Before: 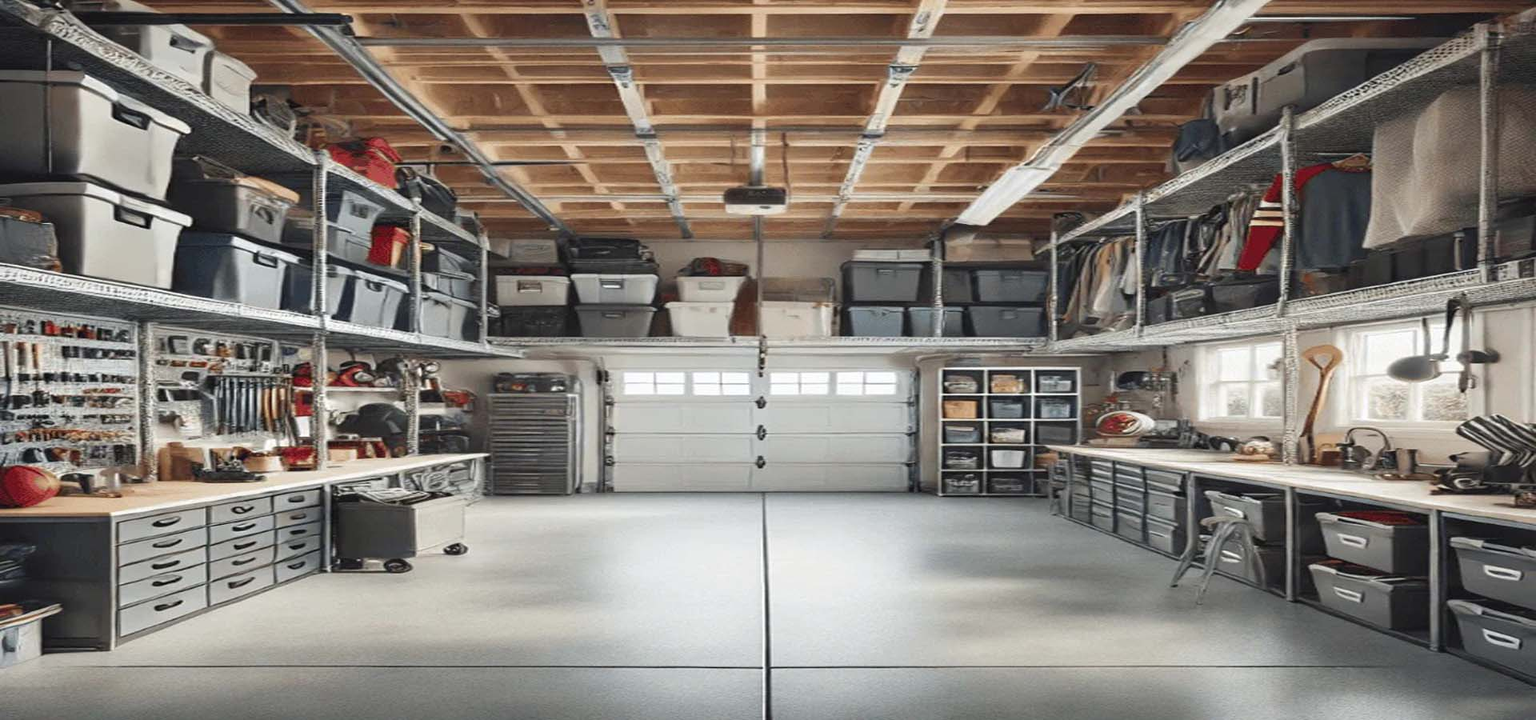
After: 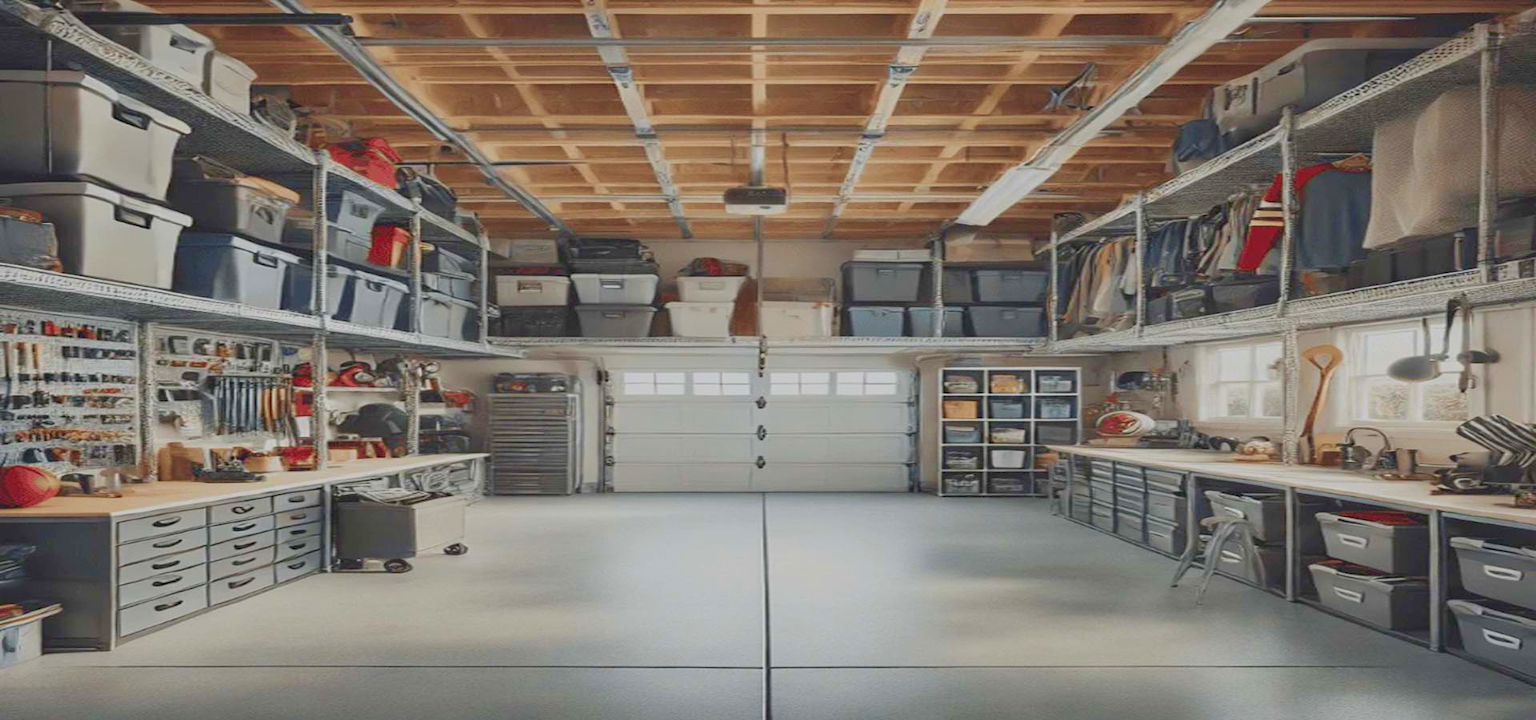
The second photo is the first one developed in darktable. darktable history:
velvia: strength 30%
color balance rgb: contrast -30%
